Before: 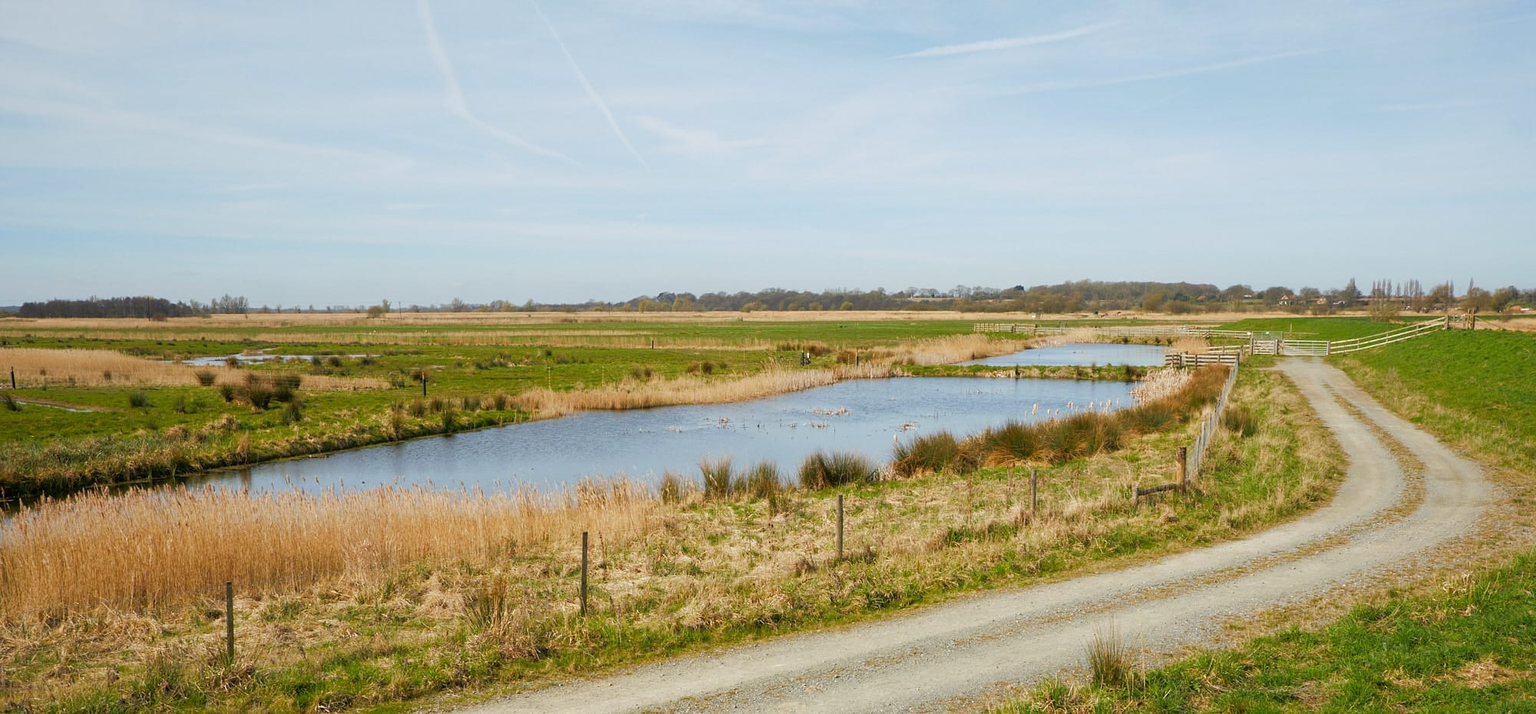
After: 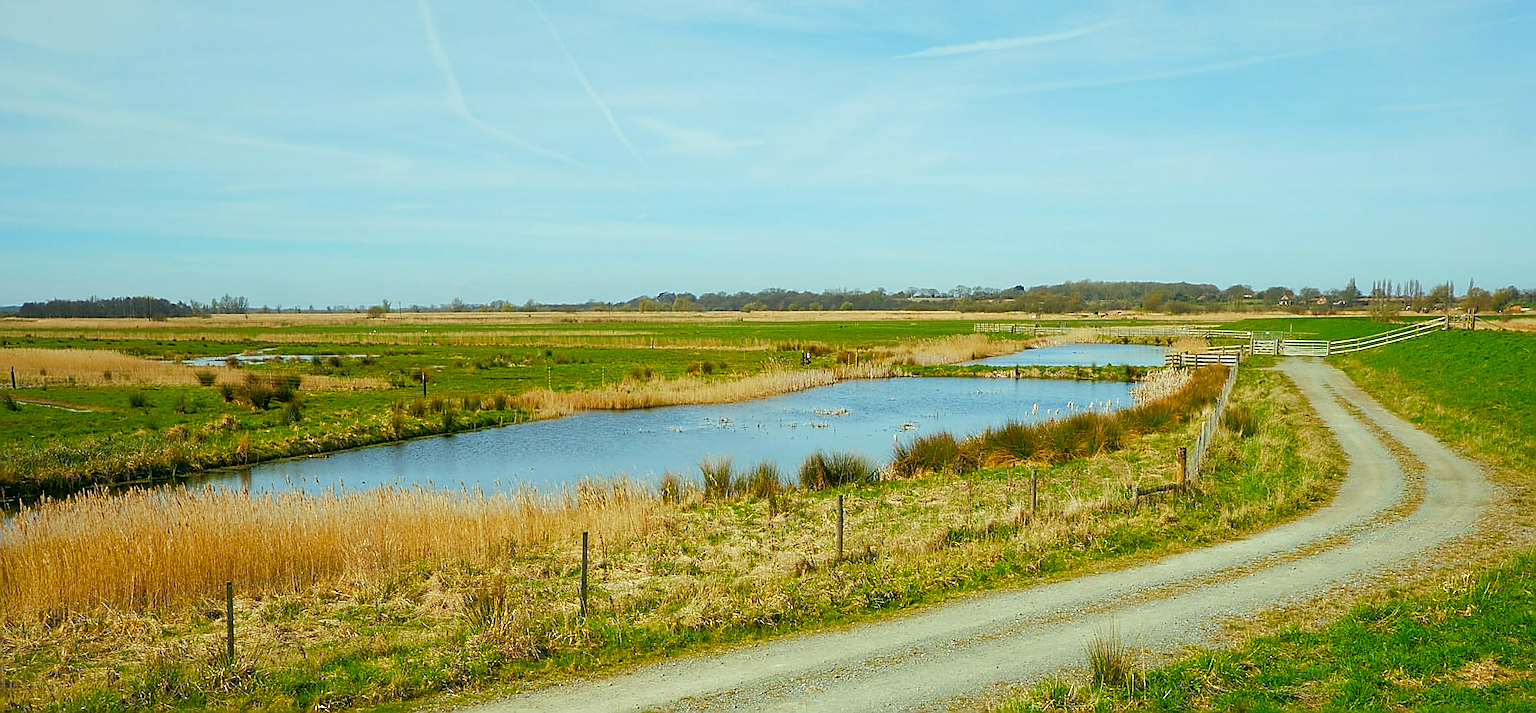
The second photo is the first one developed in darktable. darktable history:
color correction: highlights a* -7.33, highlights b* 1.26, shadows a* -3.55, saturation 1.4
sharpen: radius 1.4, amount 1.25, threshold 0.7
